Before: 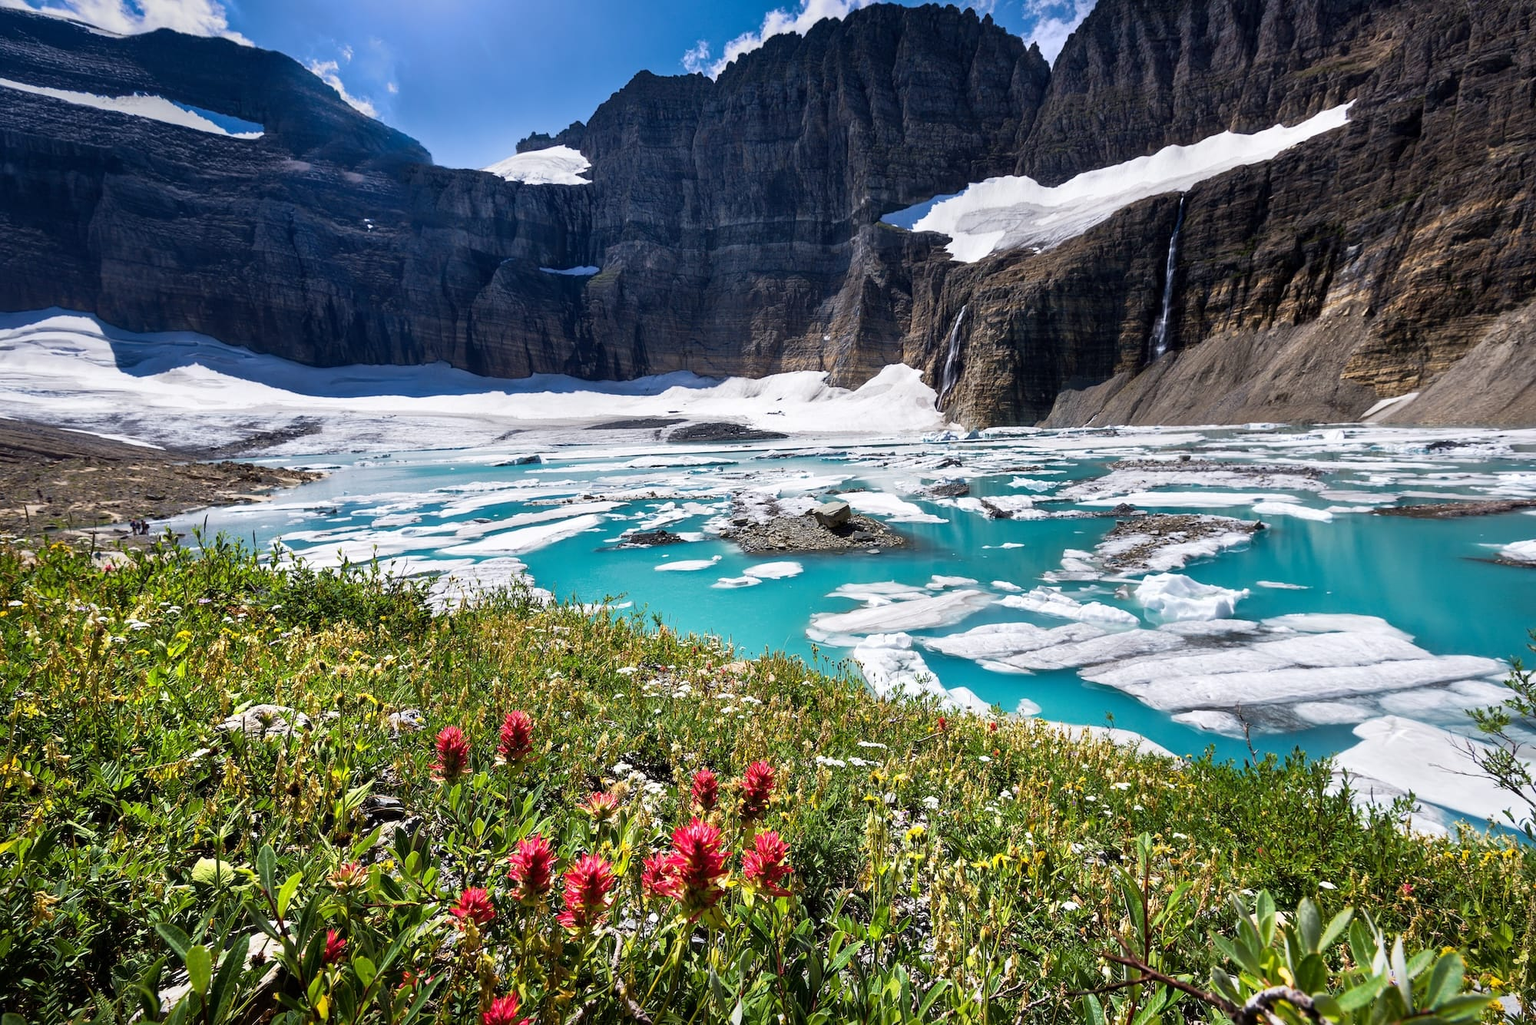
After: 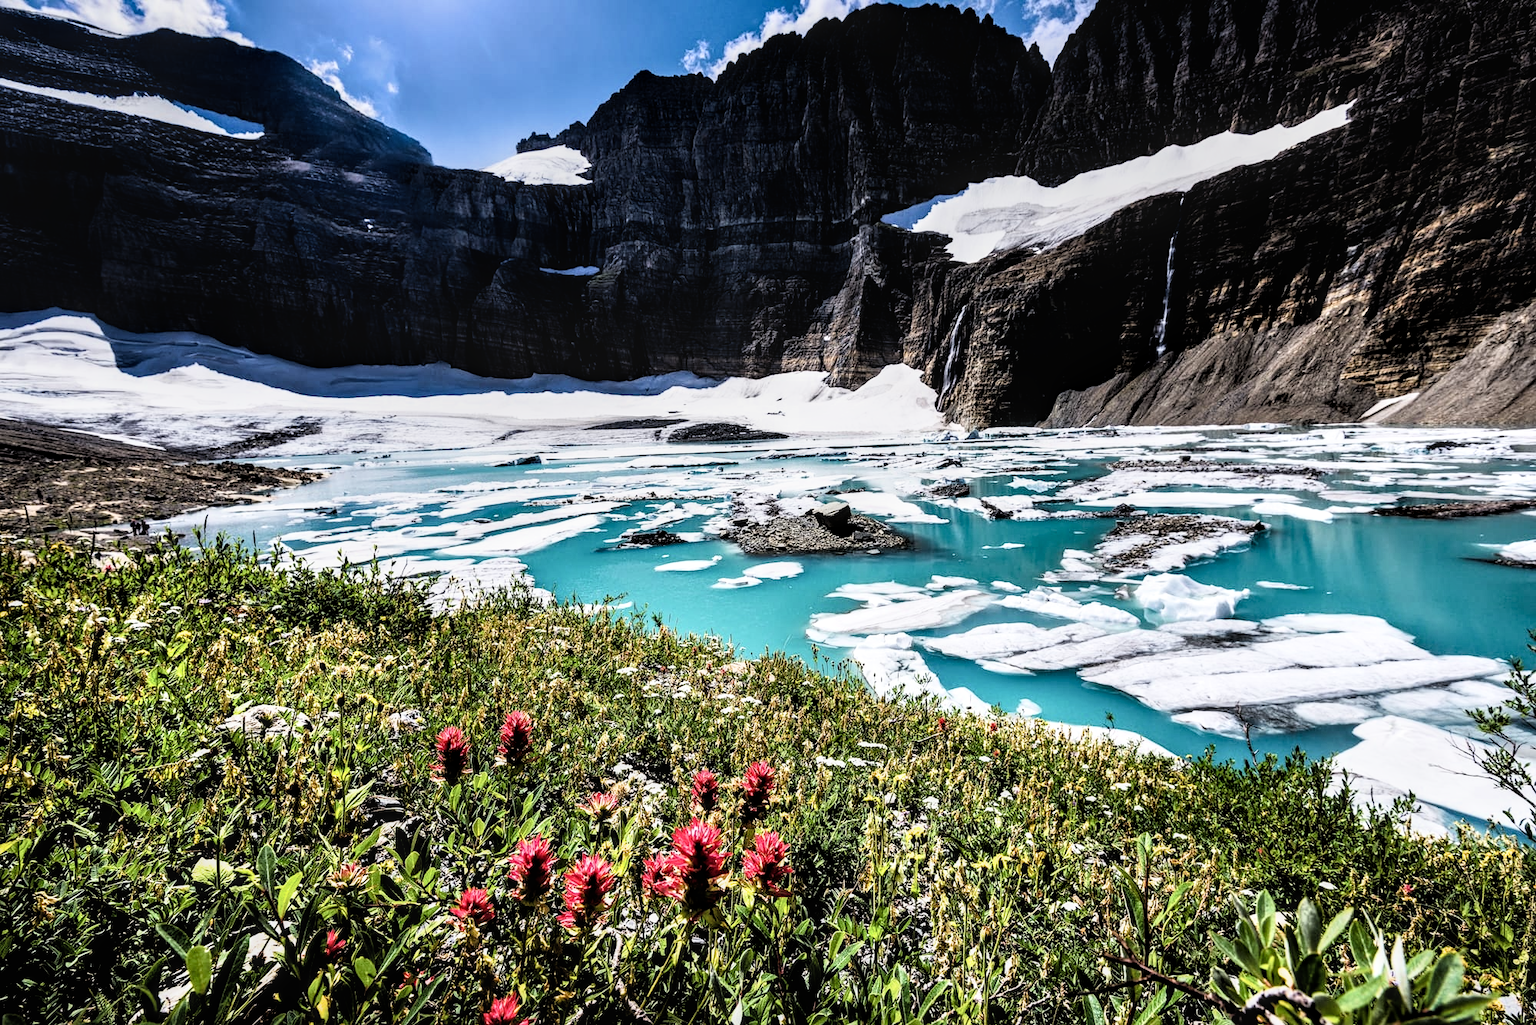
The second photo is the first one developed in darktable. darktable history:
filmic rgb: black relative exposure -3.75 EV, white relative exposure 2.4 EV, dynamic range scaling -50%, hardness 3.42, latitude 30%, contrast 1.8
local contrast: detail 130%
